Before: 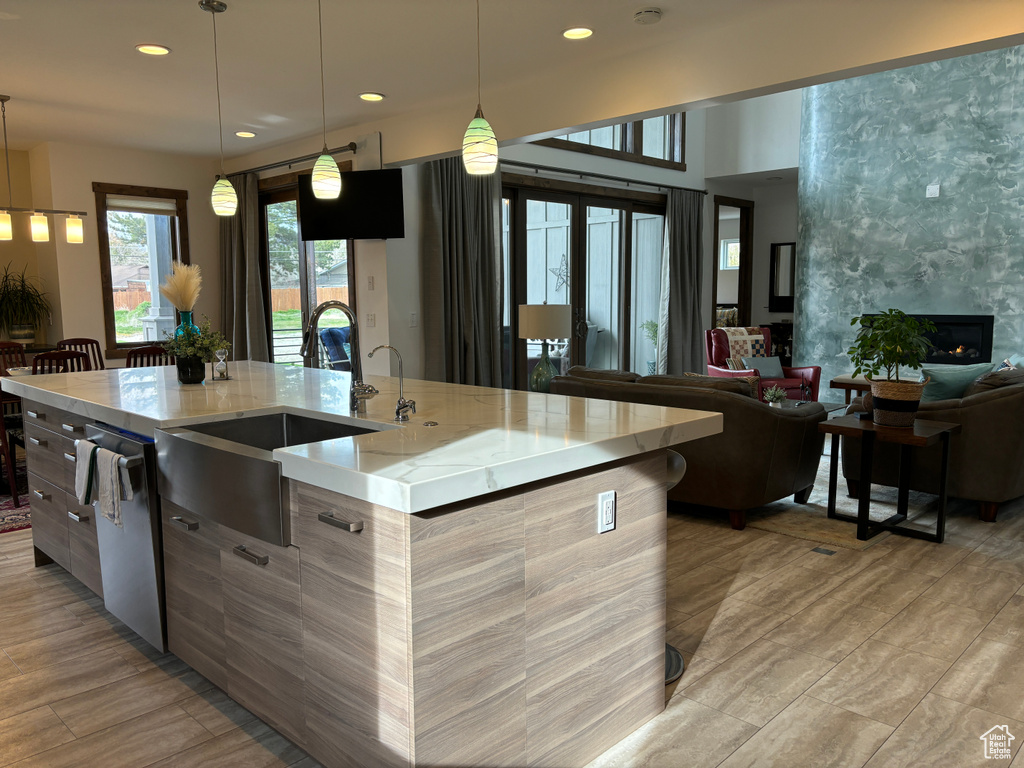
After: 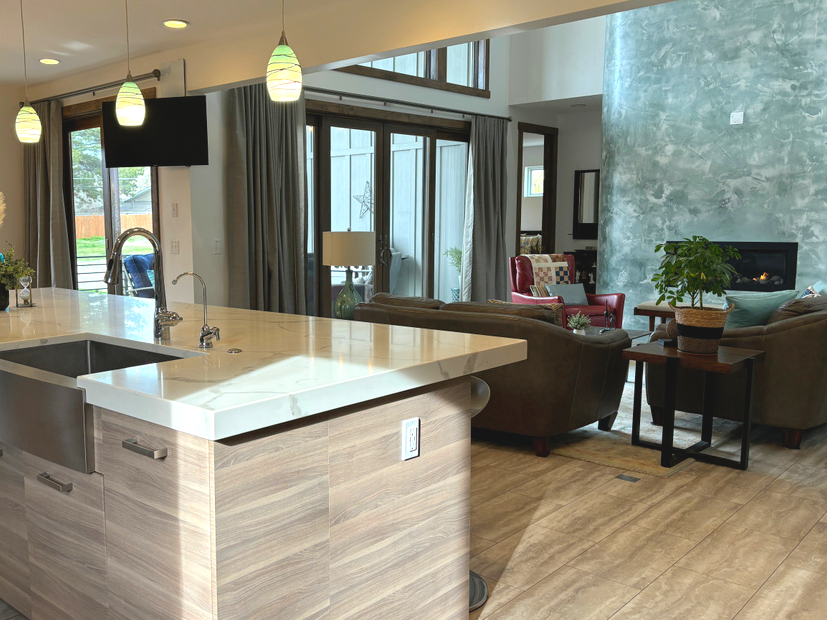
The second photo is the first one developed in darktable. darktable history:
crop: left 19.159%, top 9.58%, bottom 9.58%
contrast brightness saturation: contrast -0.1, brightness 0.05, saturation 0.08
exposure: exposure 0.515 EV, compensate highlight preservation false
